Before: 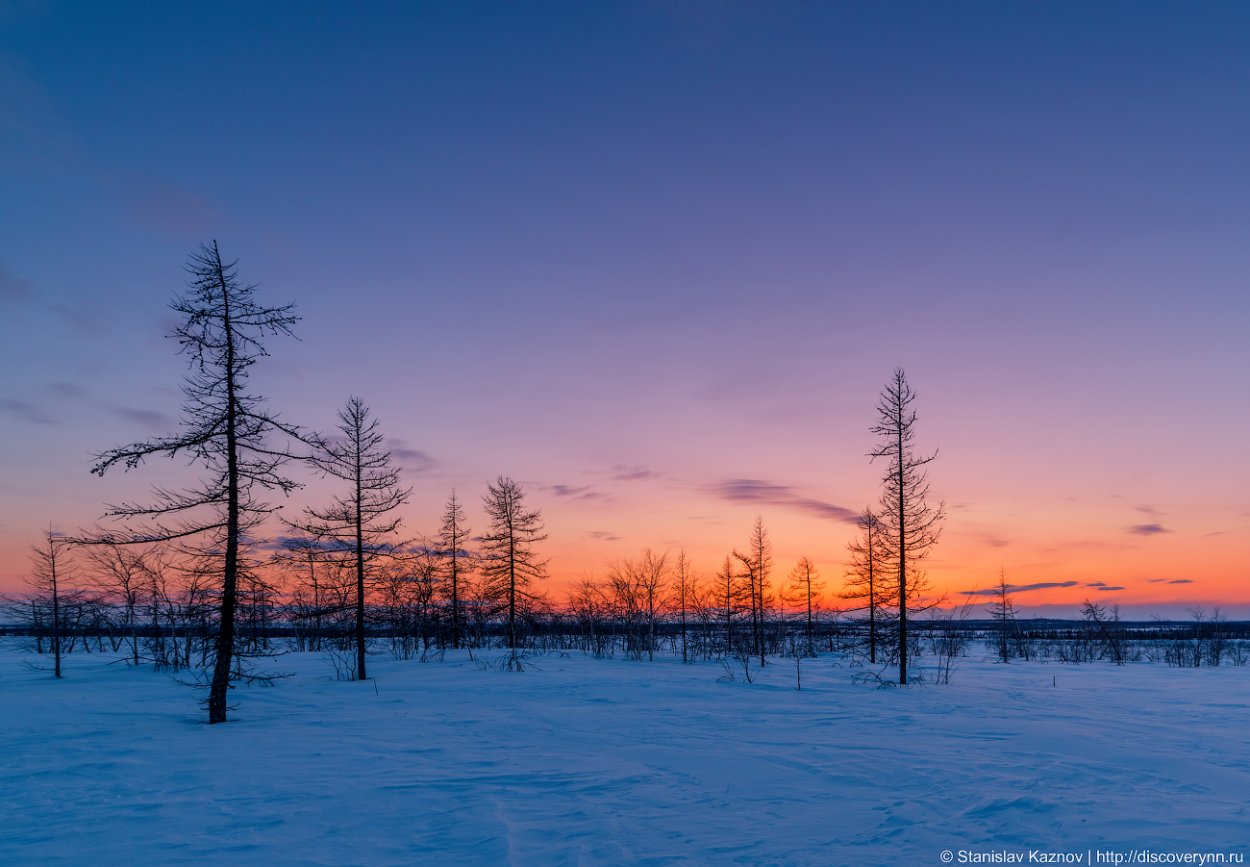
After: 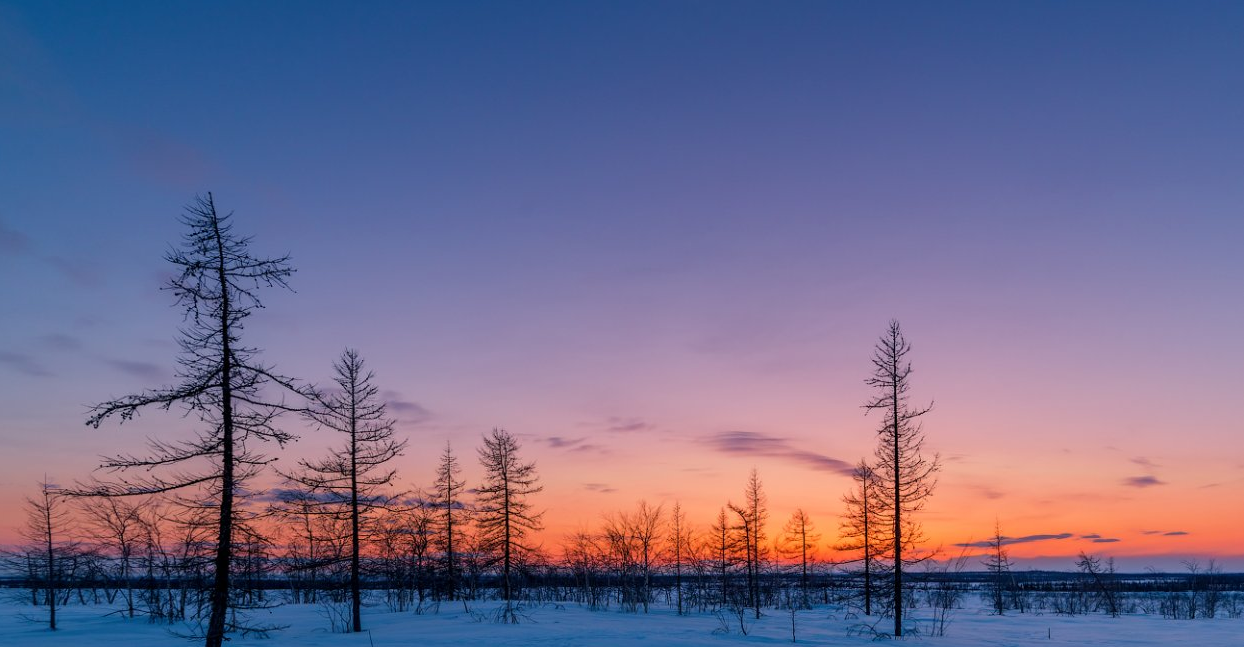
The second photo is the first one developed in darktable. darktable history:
crop: left 0.404%, top 5.555%, bottom 19.808%
